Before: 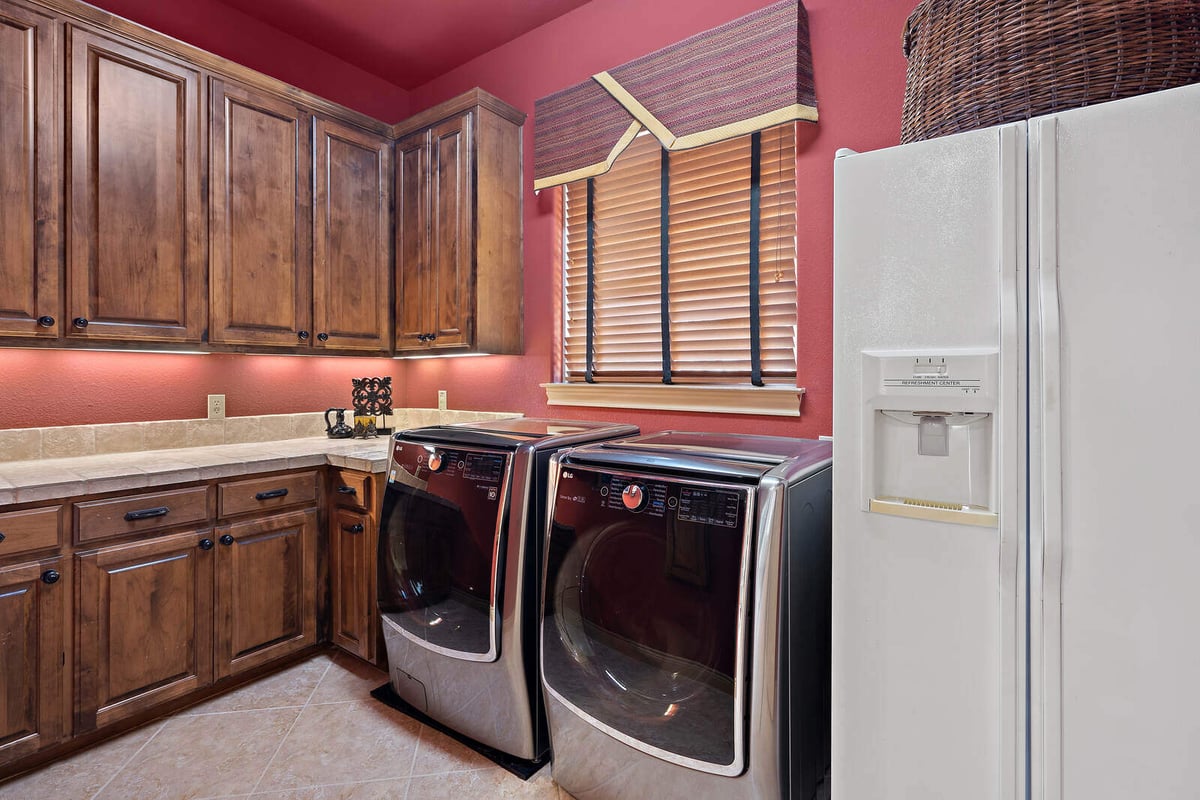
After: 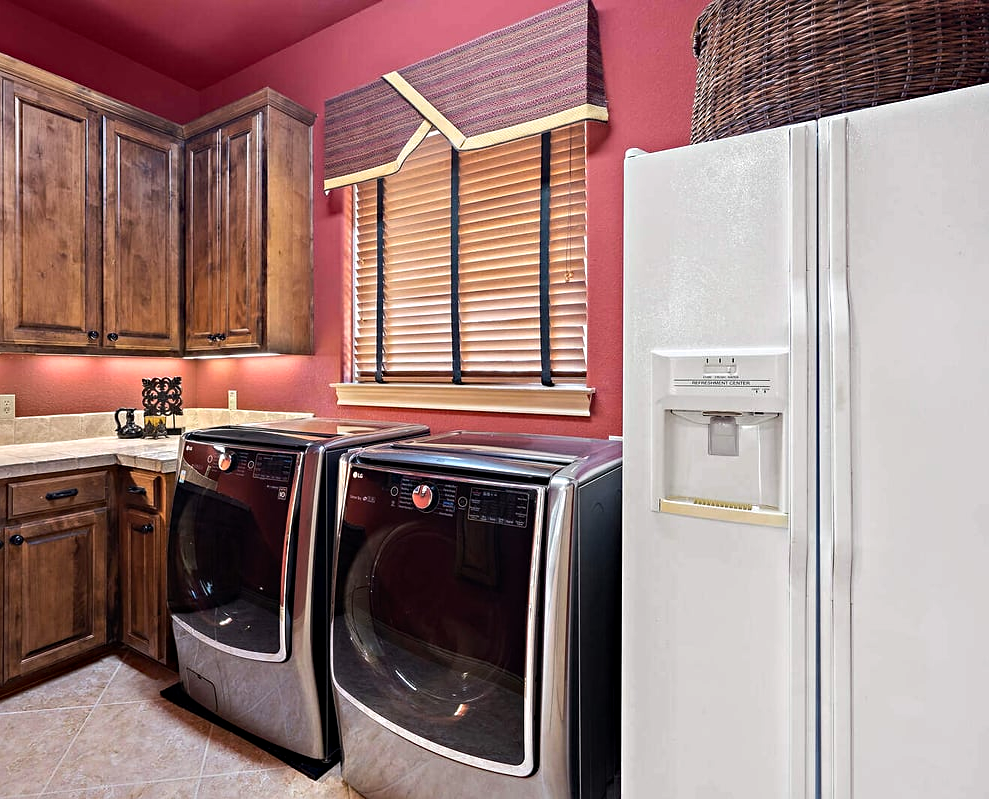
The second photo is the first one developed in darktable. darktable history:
sharpen: amount 0.2
tone equalizer: -8 EV -0.417 EV, -7 EV -0.389 EV, -6 EV -0.333 EV, -5 EV -0.222 EV, -3 EV 0.222 EV, -2 EV 0.333 EV, -1 EV 0.389 EV, +0 EV 0.417 EV, edges refinement/feathering 500, mask exposure compensation -1.57 EV, preserve details no
crop: left 17.582%, bottom 0.031%
haze removal: compatibility mode true, adaptive false
